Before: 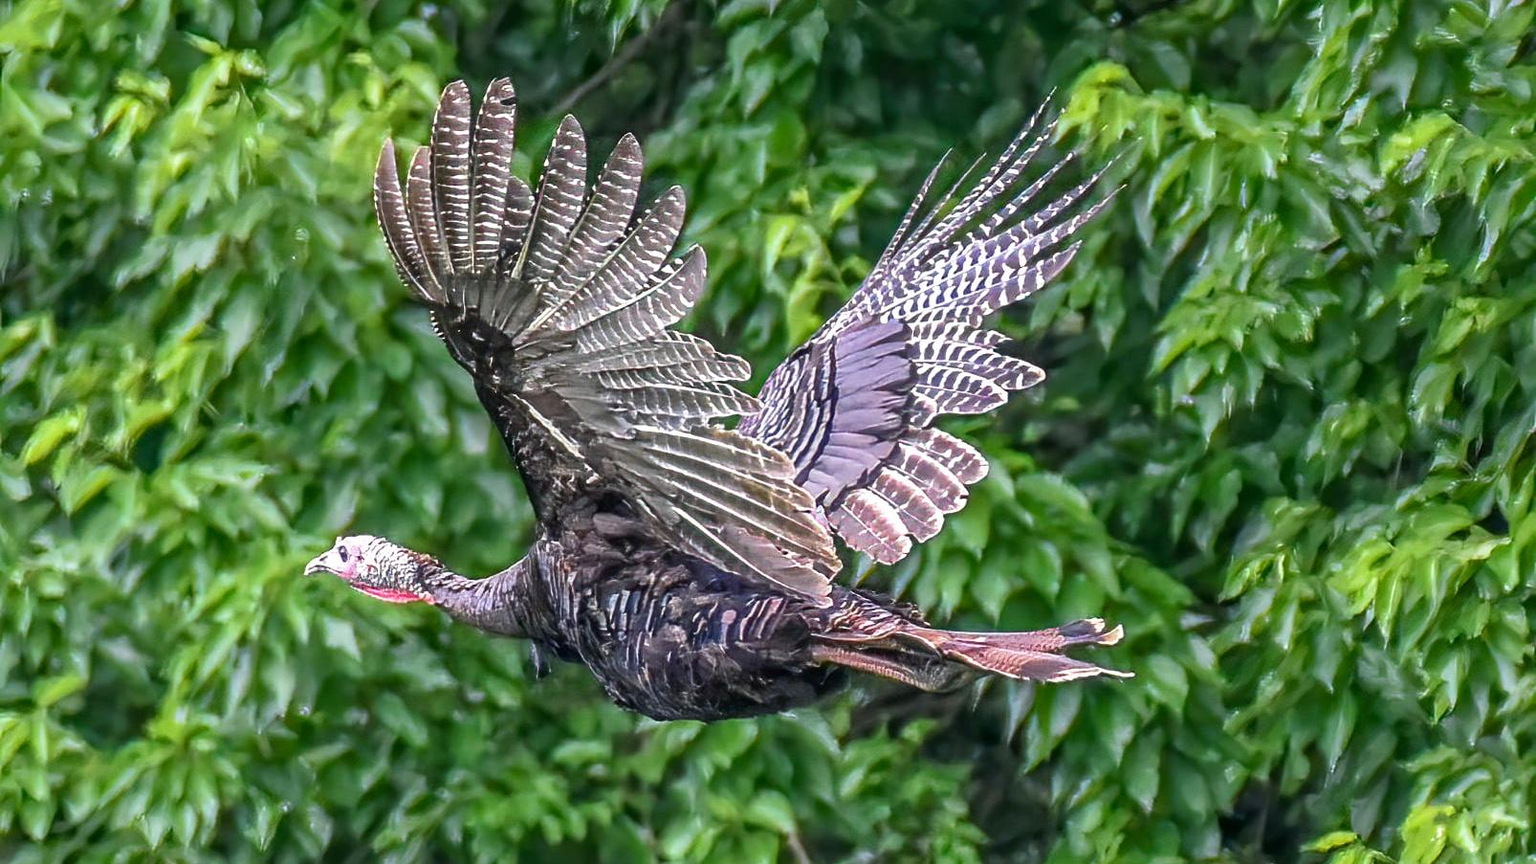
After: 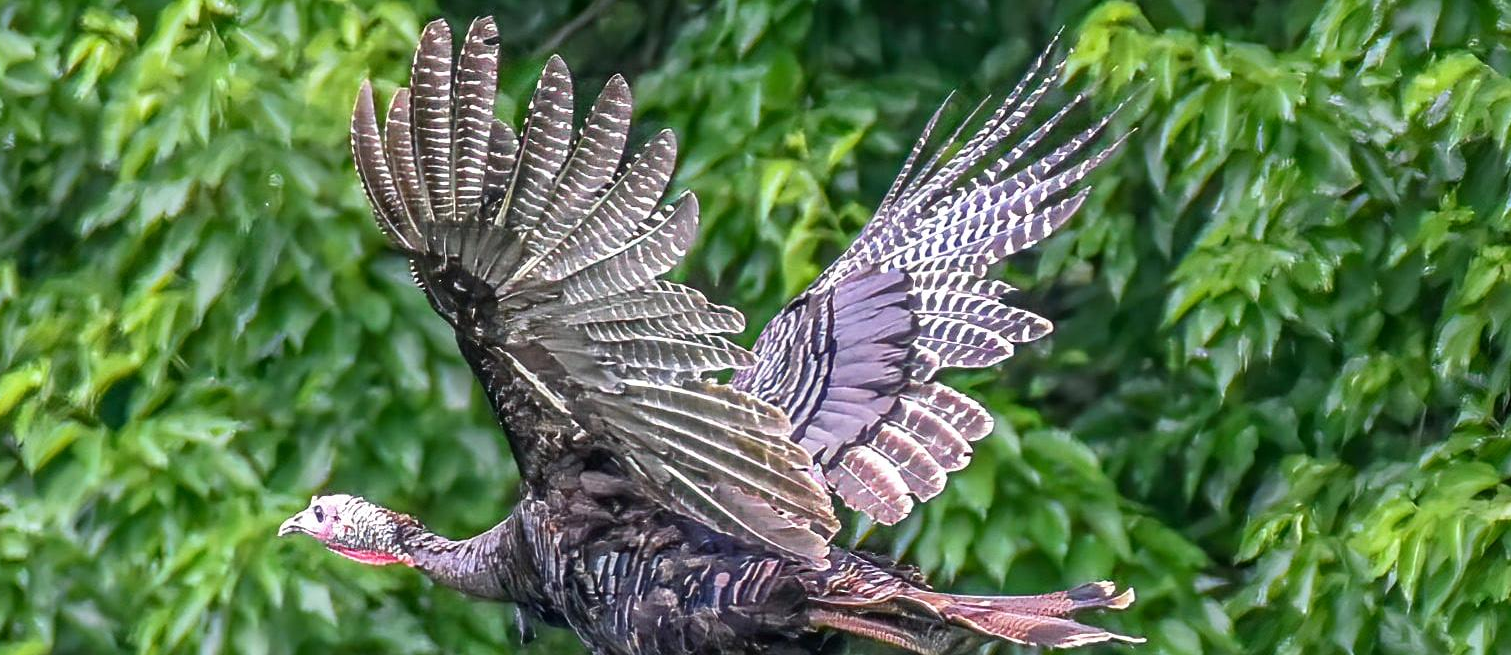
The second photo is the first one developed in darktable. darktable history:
crop: left 2.55%, top 7.235%, right 3.315%, bottom 20.197%
